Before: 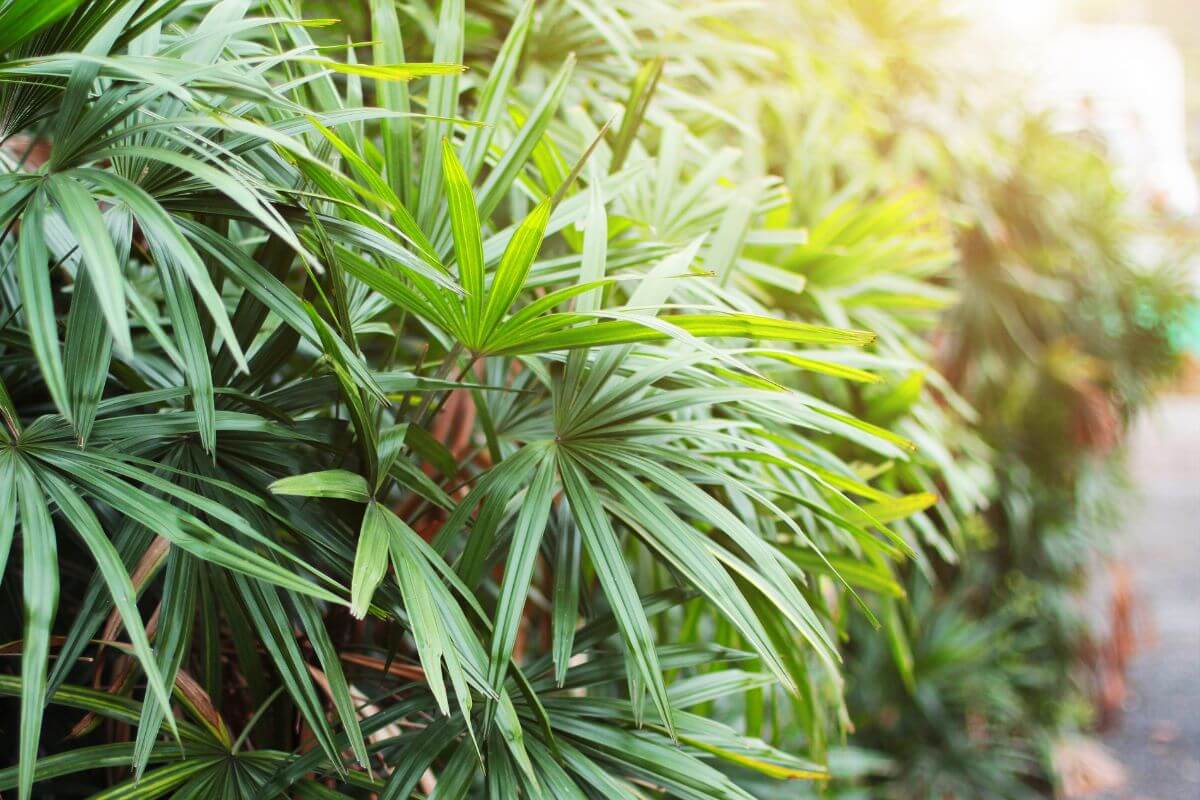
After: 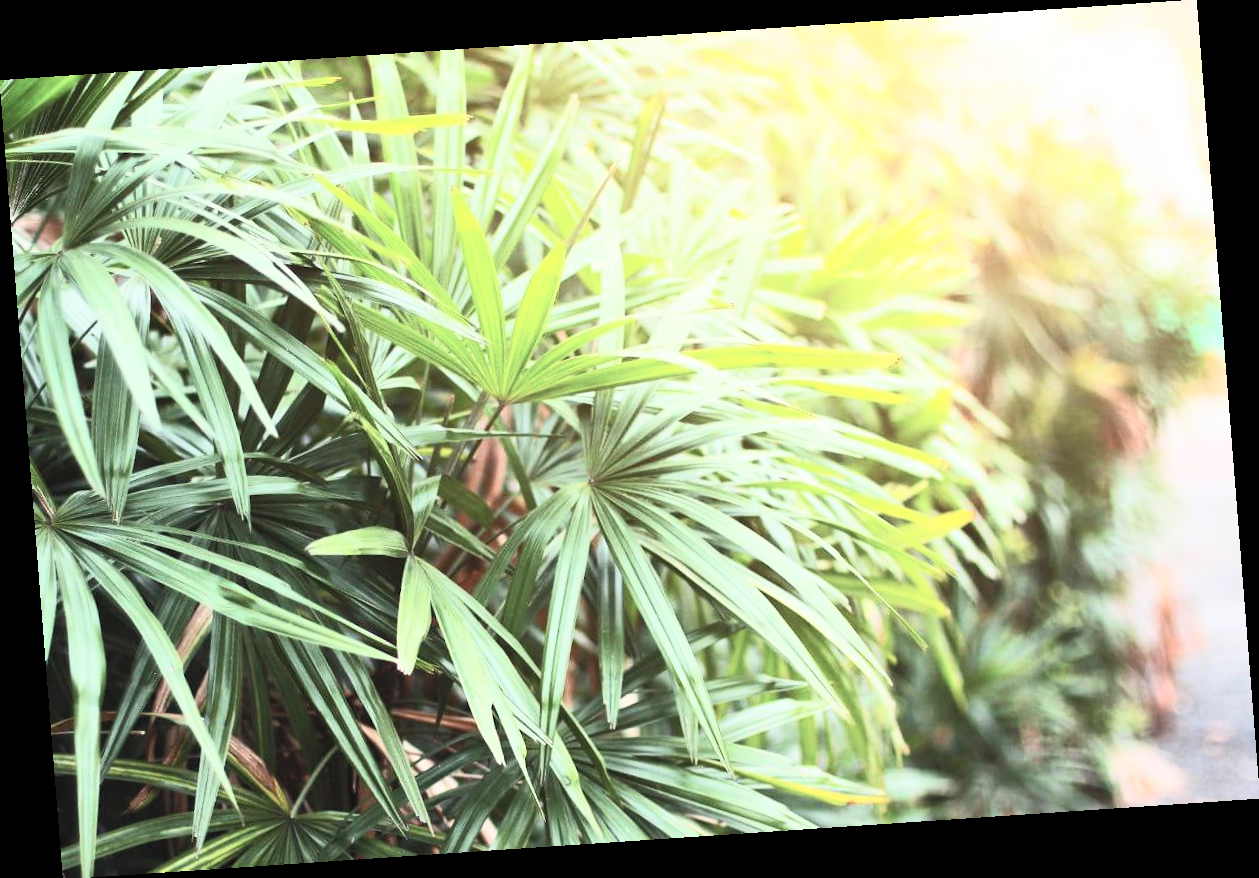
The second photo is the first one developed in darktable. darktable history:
rotate and perspective: rotation -4.2°, shear 0.006, automatic cropping off
contrast brightness saturation: contrast 0.43, brightness 0.56, saturation -0.19
